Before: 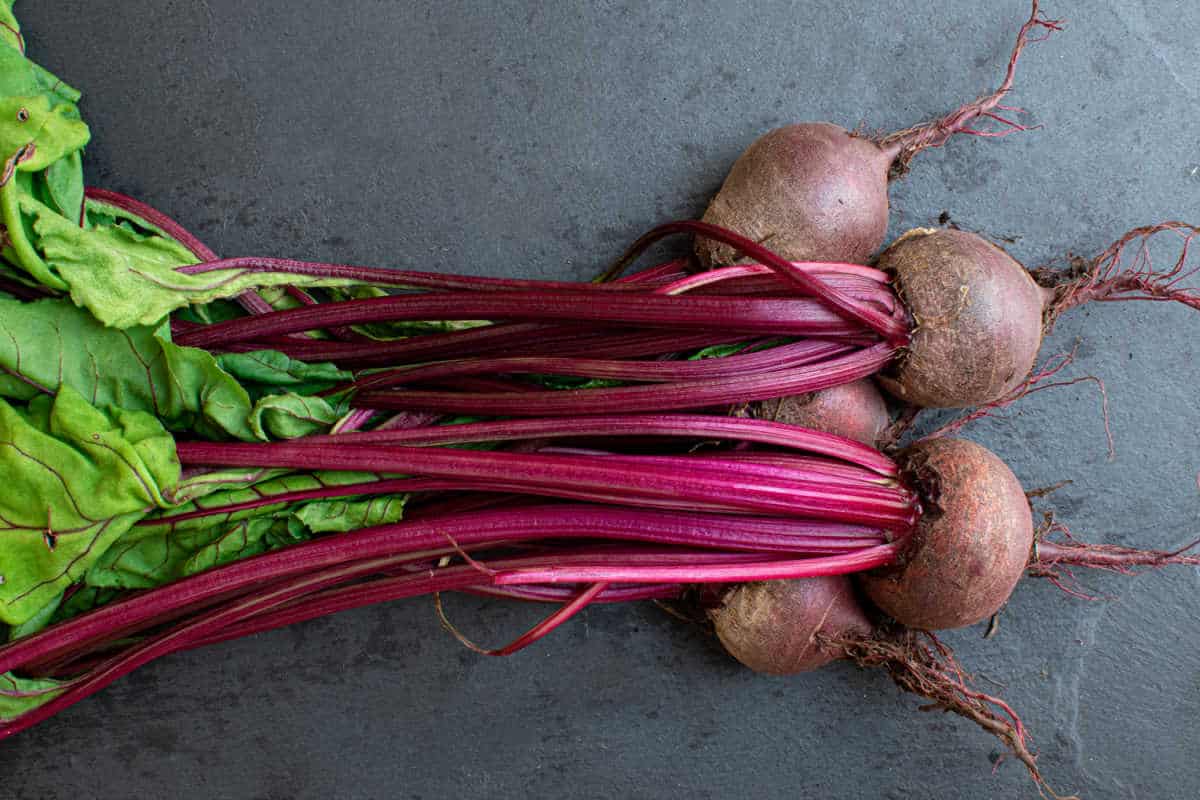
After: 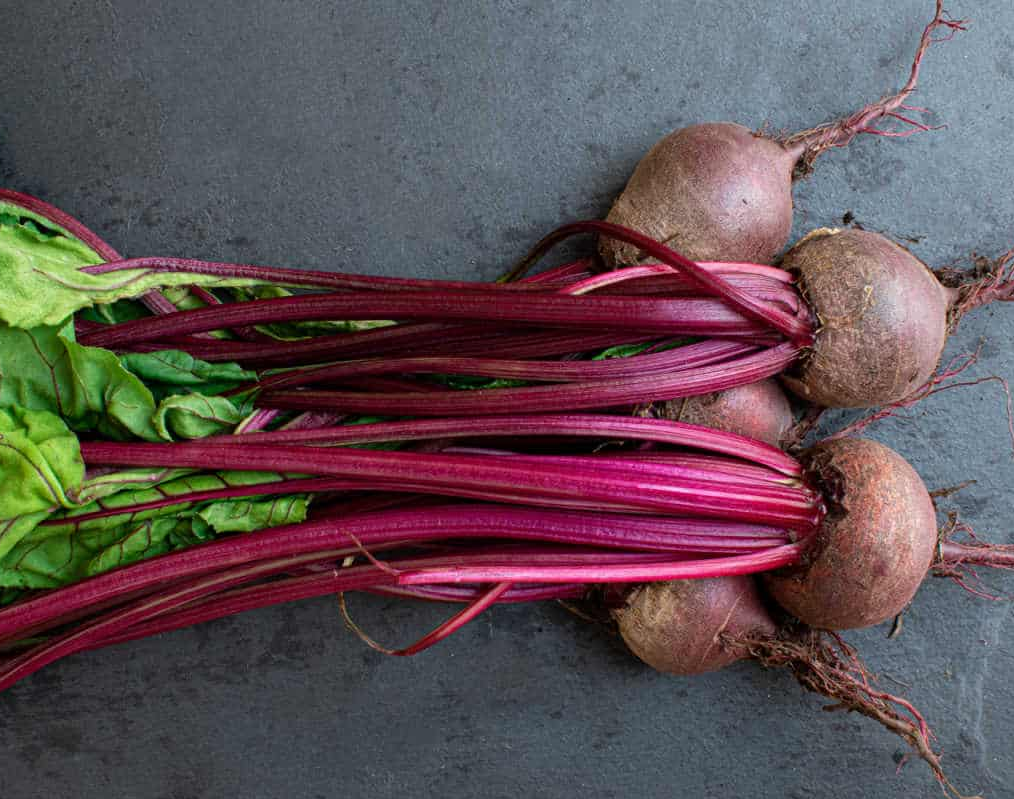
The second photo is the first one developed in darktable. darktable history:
crop: left 8.073%, right 7.375%
